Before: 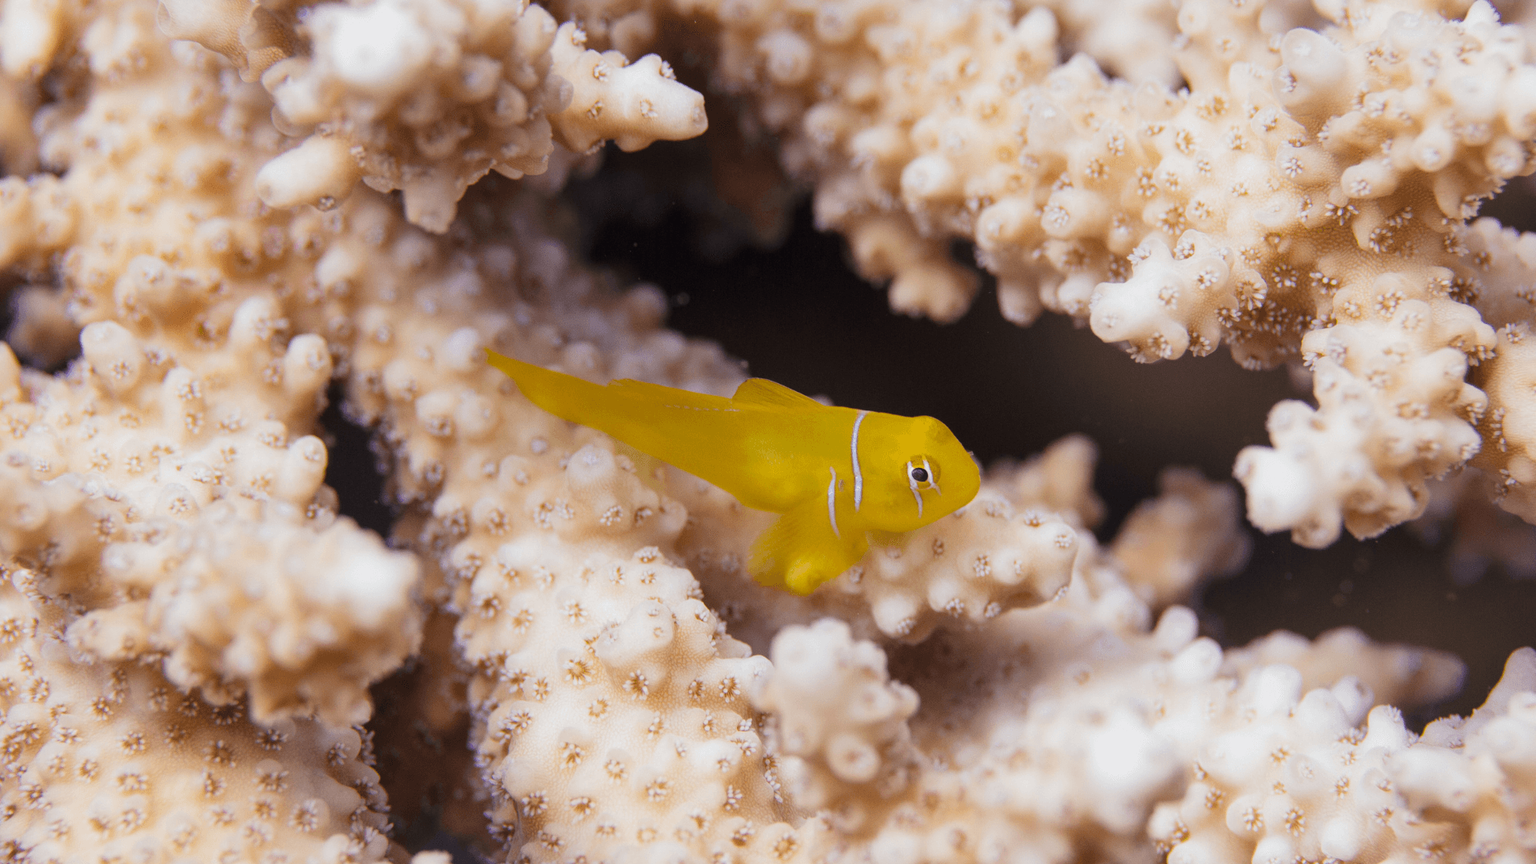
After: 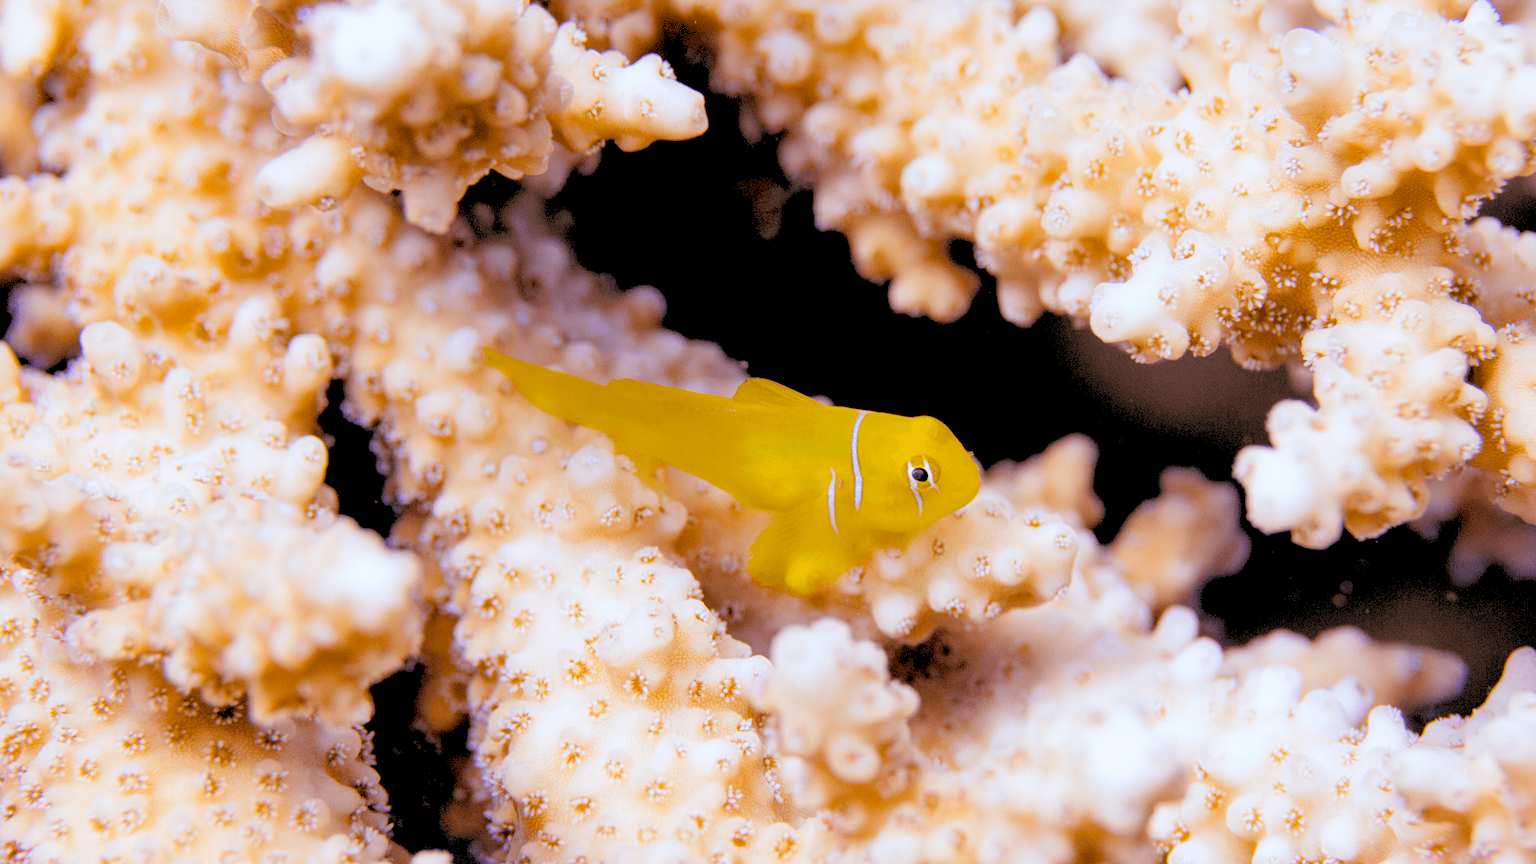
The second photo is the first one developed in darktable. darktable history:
color balance rgb: perceptual saturation grading › global saturation 45%, perceptual saturation grading › highlights -25%, perceptual saturation grading › shadows 50%, perceptual brilliance grading › global brilliance 3%, global vibrance 3%
white balance: red 0.974, blue 1.044
rgb levels: levels [[0.027, 0.429, 0.996], [0, 0.5, 1], [0, 0.5, 1]]
